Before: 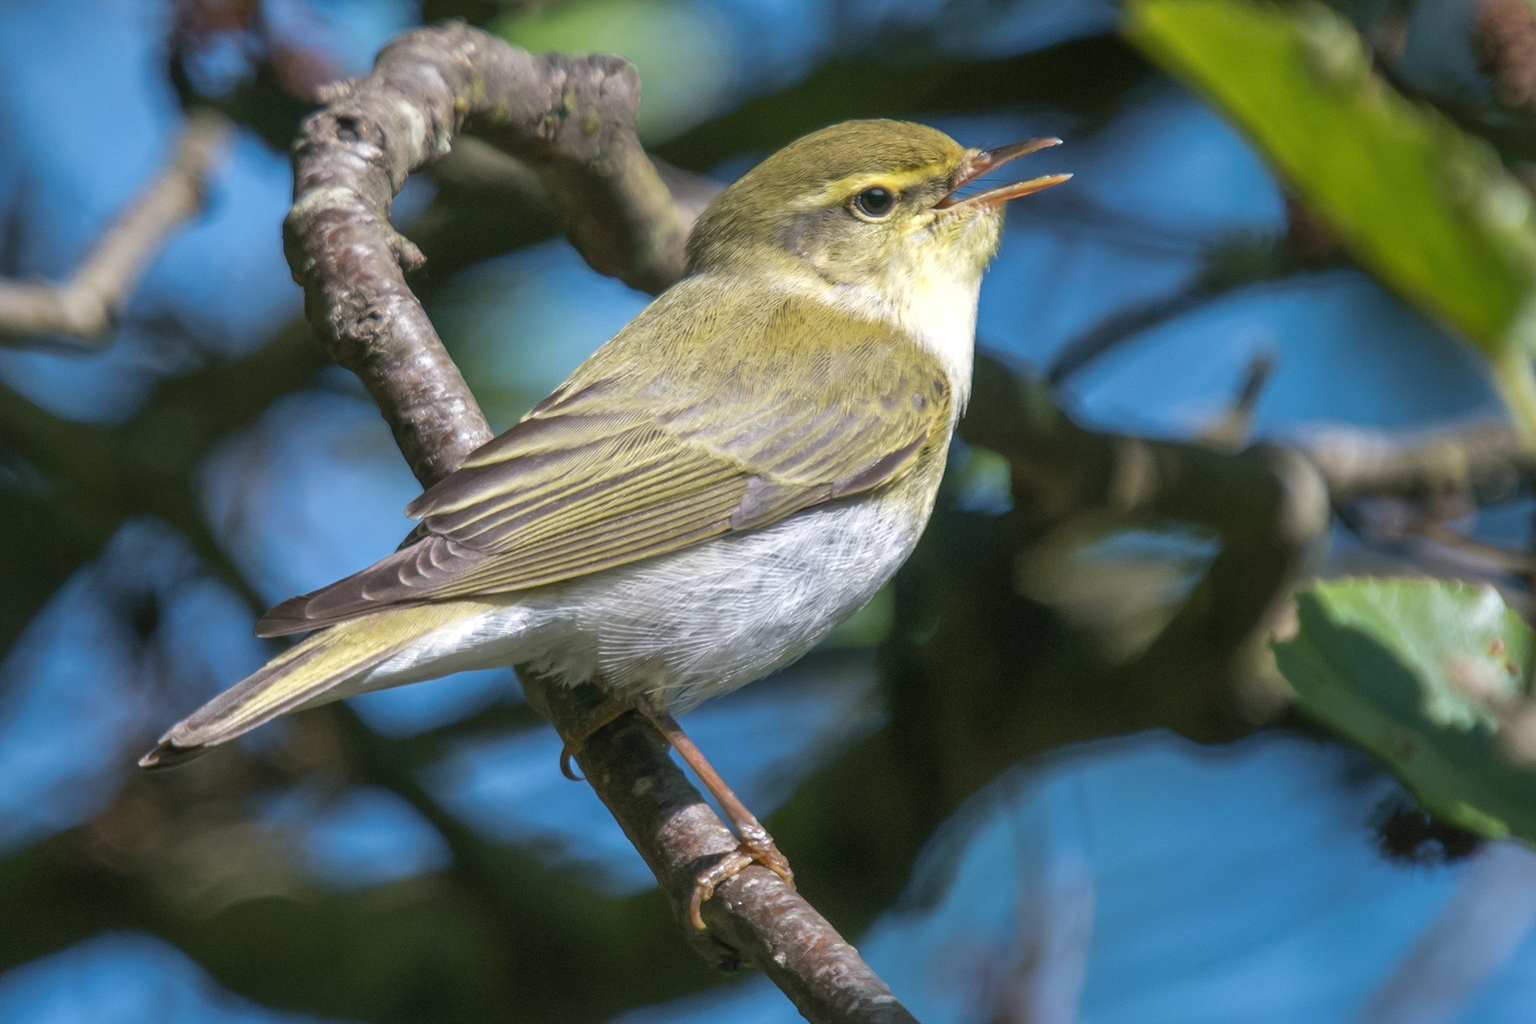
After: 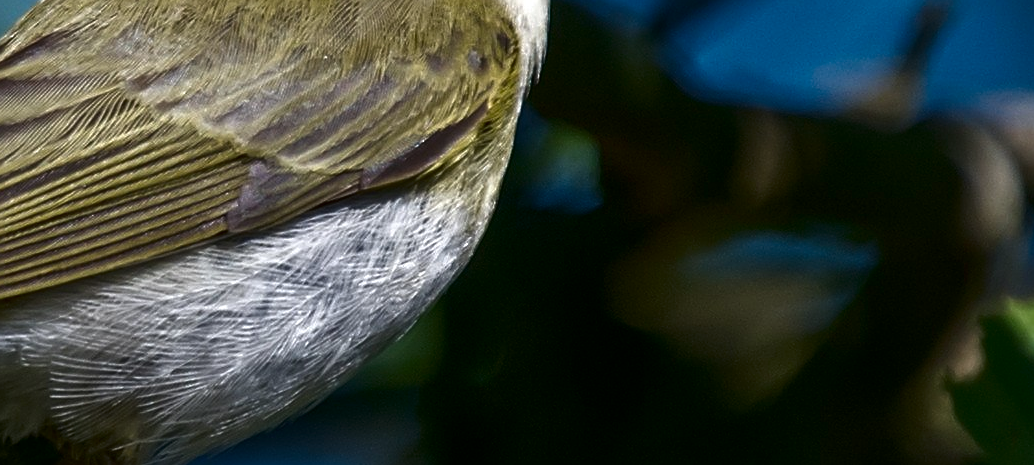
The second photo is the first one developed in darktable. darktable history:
crop: left 36.537%, top 34.783%, right 12.955%, bottom 31.089%
contrast brightness saturation: brightness -0.512
sharpen: amount 0.542
local contrast: mode bilateral grid, contrast 15, coarseness 36, detail 105%, midtone range 0.2
